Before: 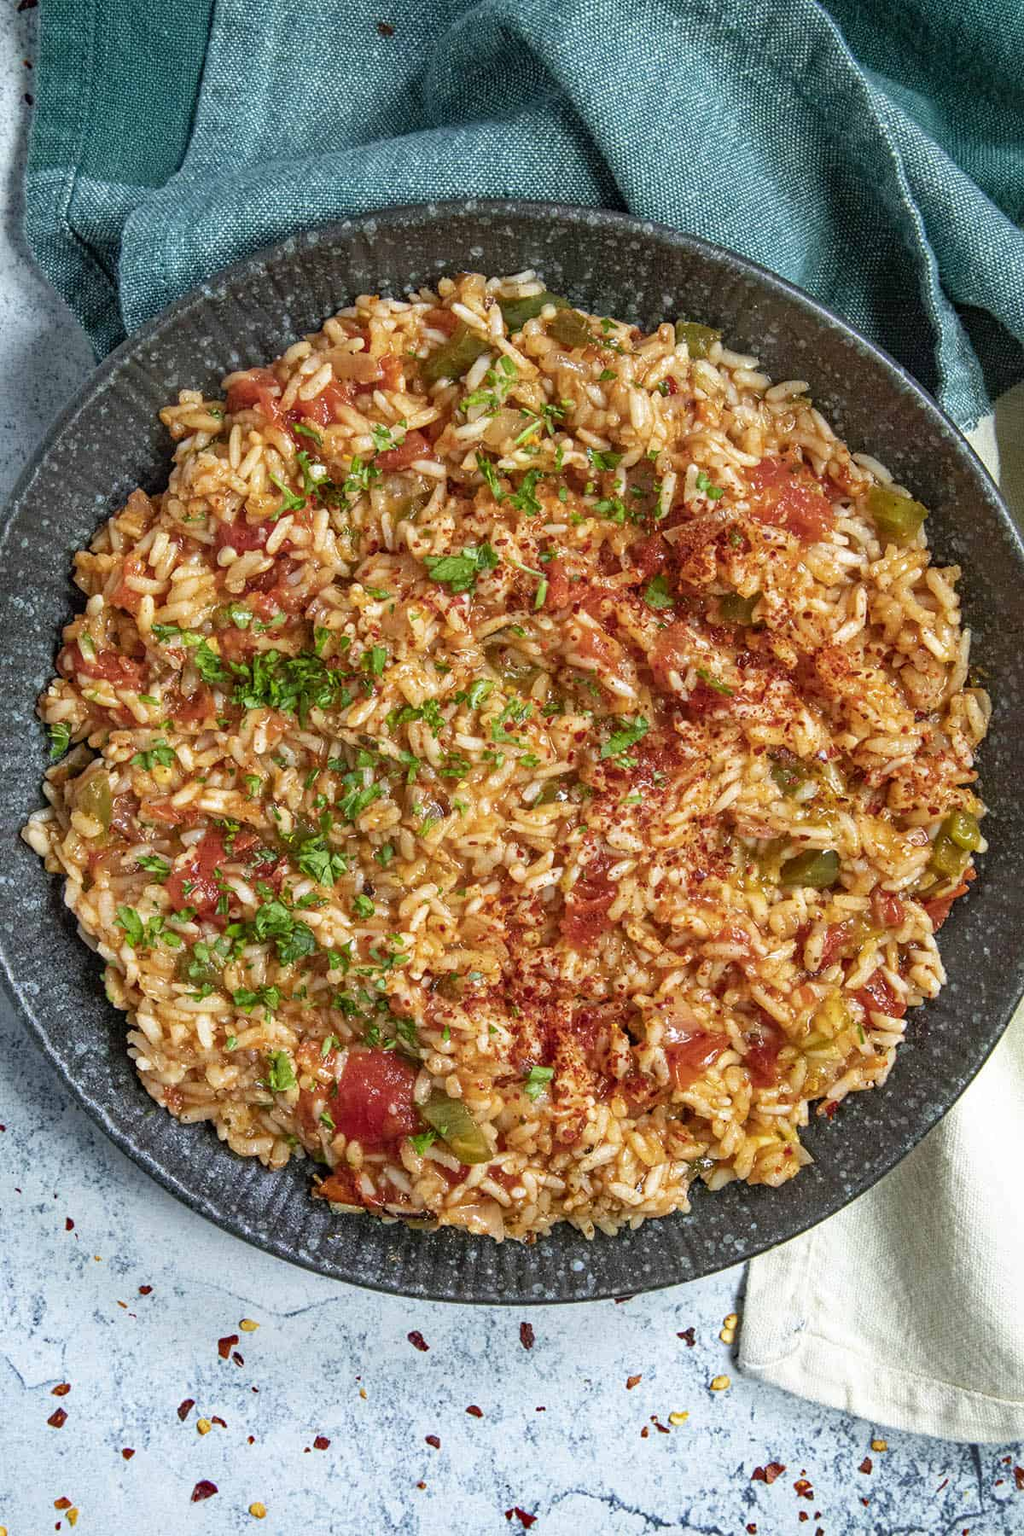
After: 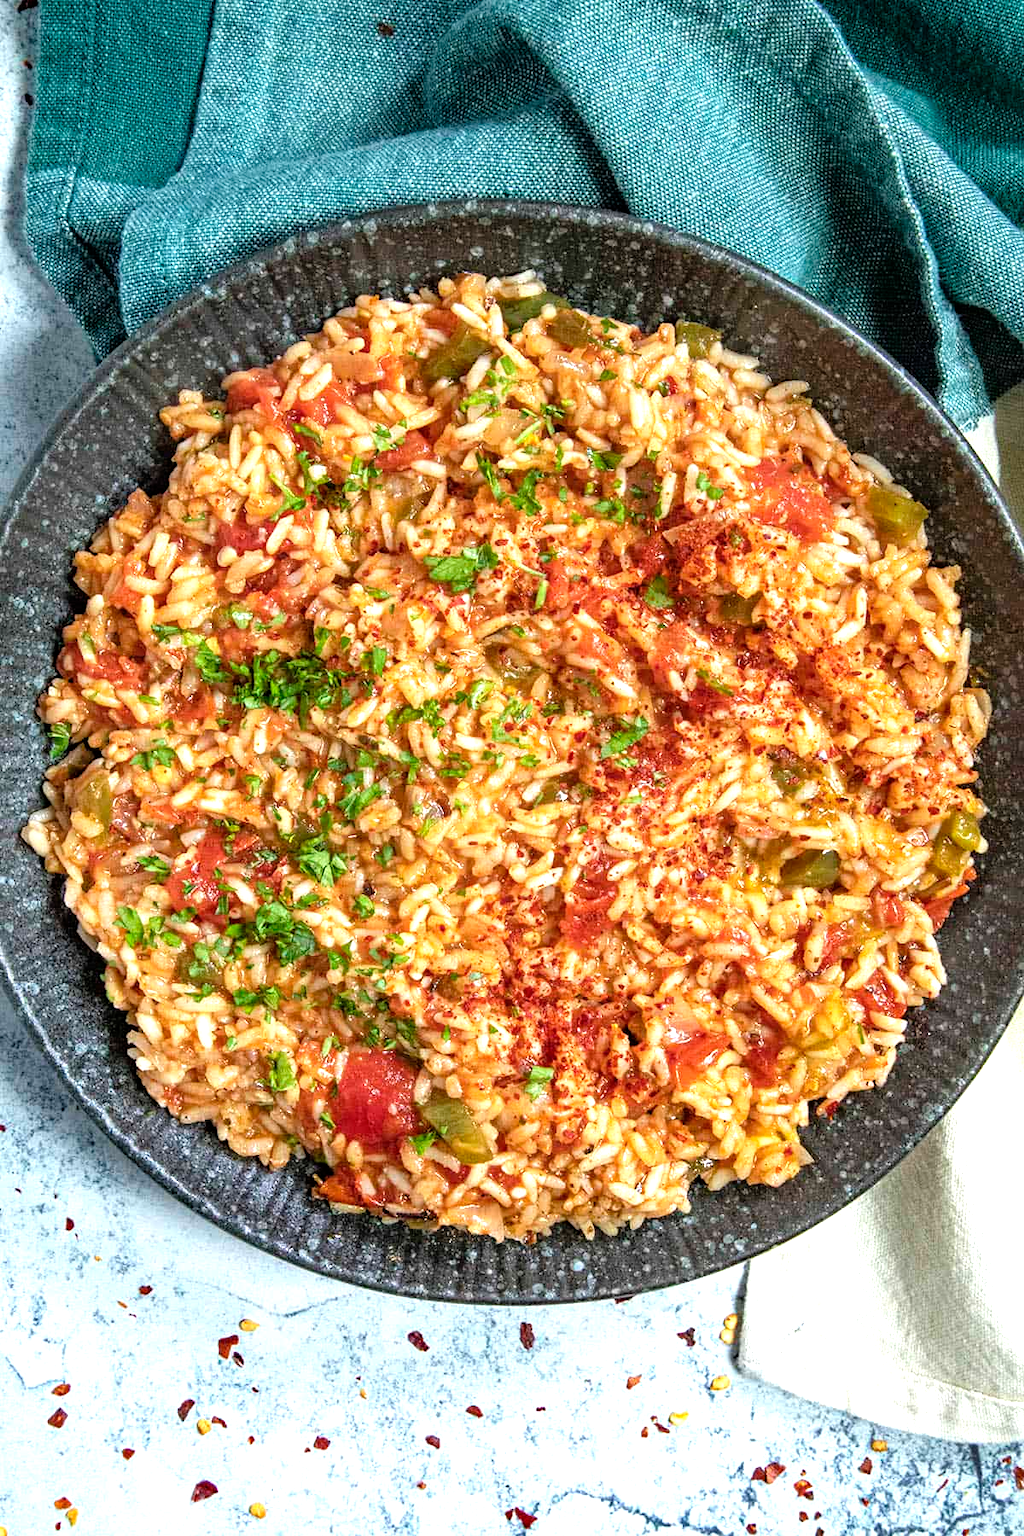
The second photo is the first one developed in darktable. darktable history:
tone equalizer: -8 EV -0.777 EV, -7 EV -0.721 EV, -6 EV -0.64 EV, -5 EV -0.369 EV, -3 EV 0.397 EV, -2 EV 0.6 EV, -1 EV 0.68 EV, +0 EV 0.74 EV
exposure: compensate exposure bias true, compensate highlight preservation false
